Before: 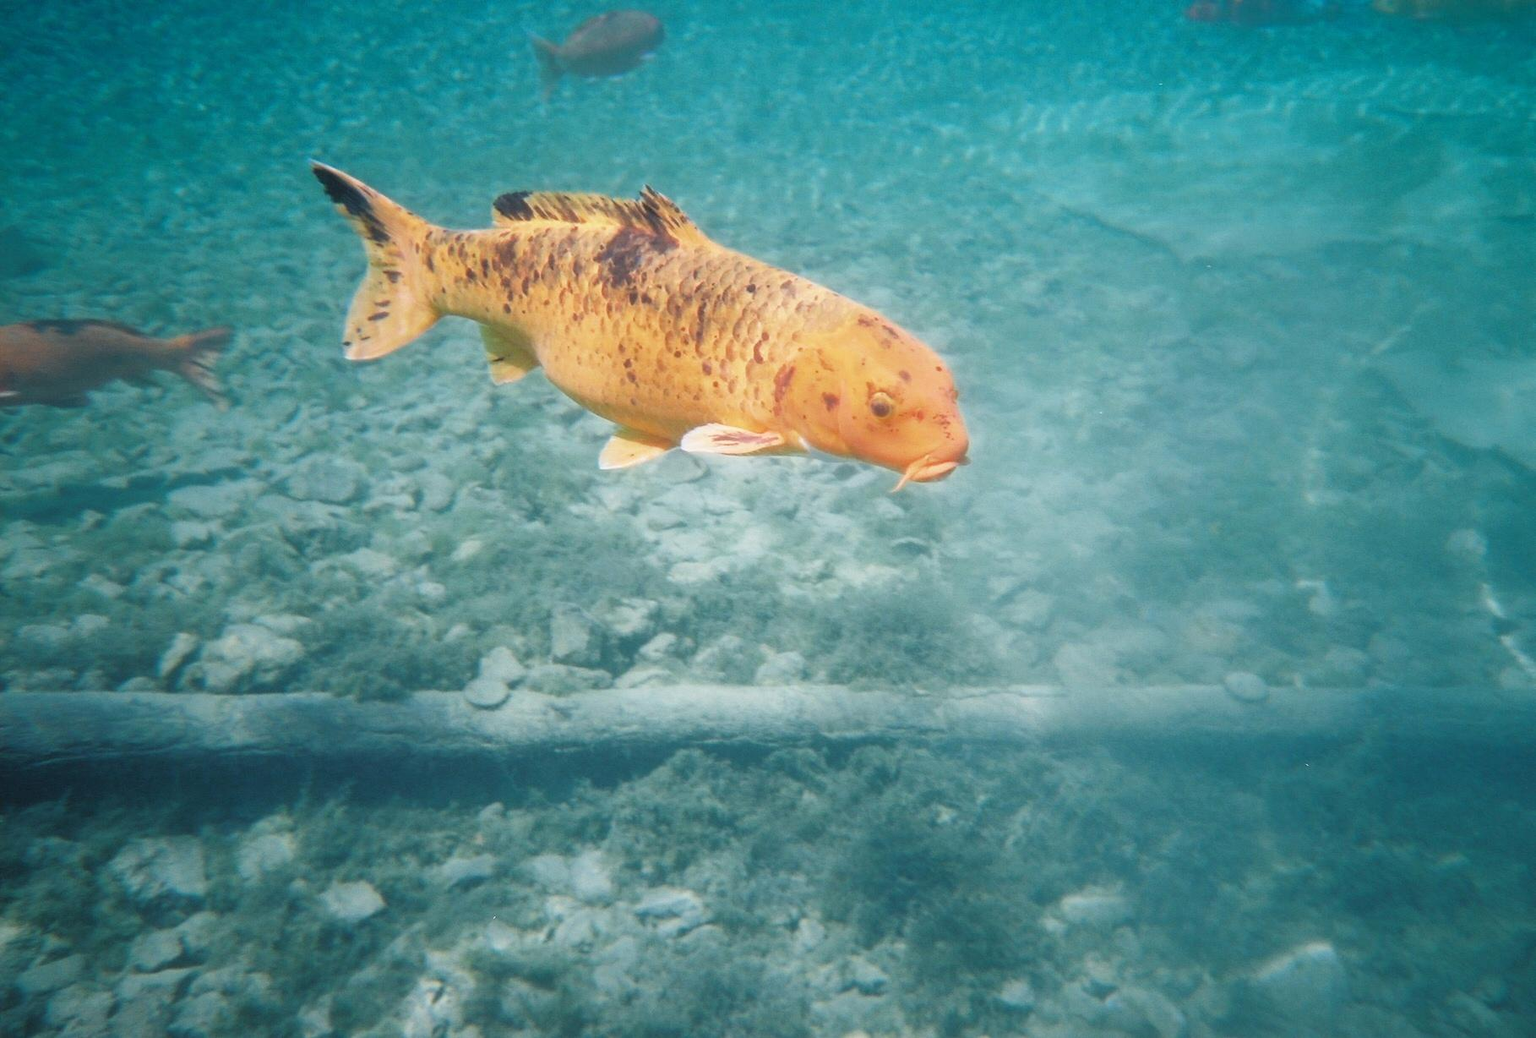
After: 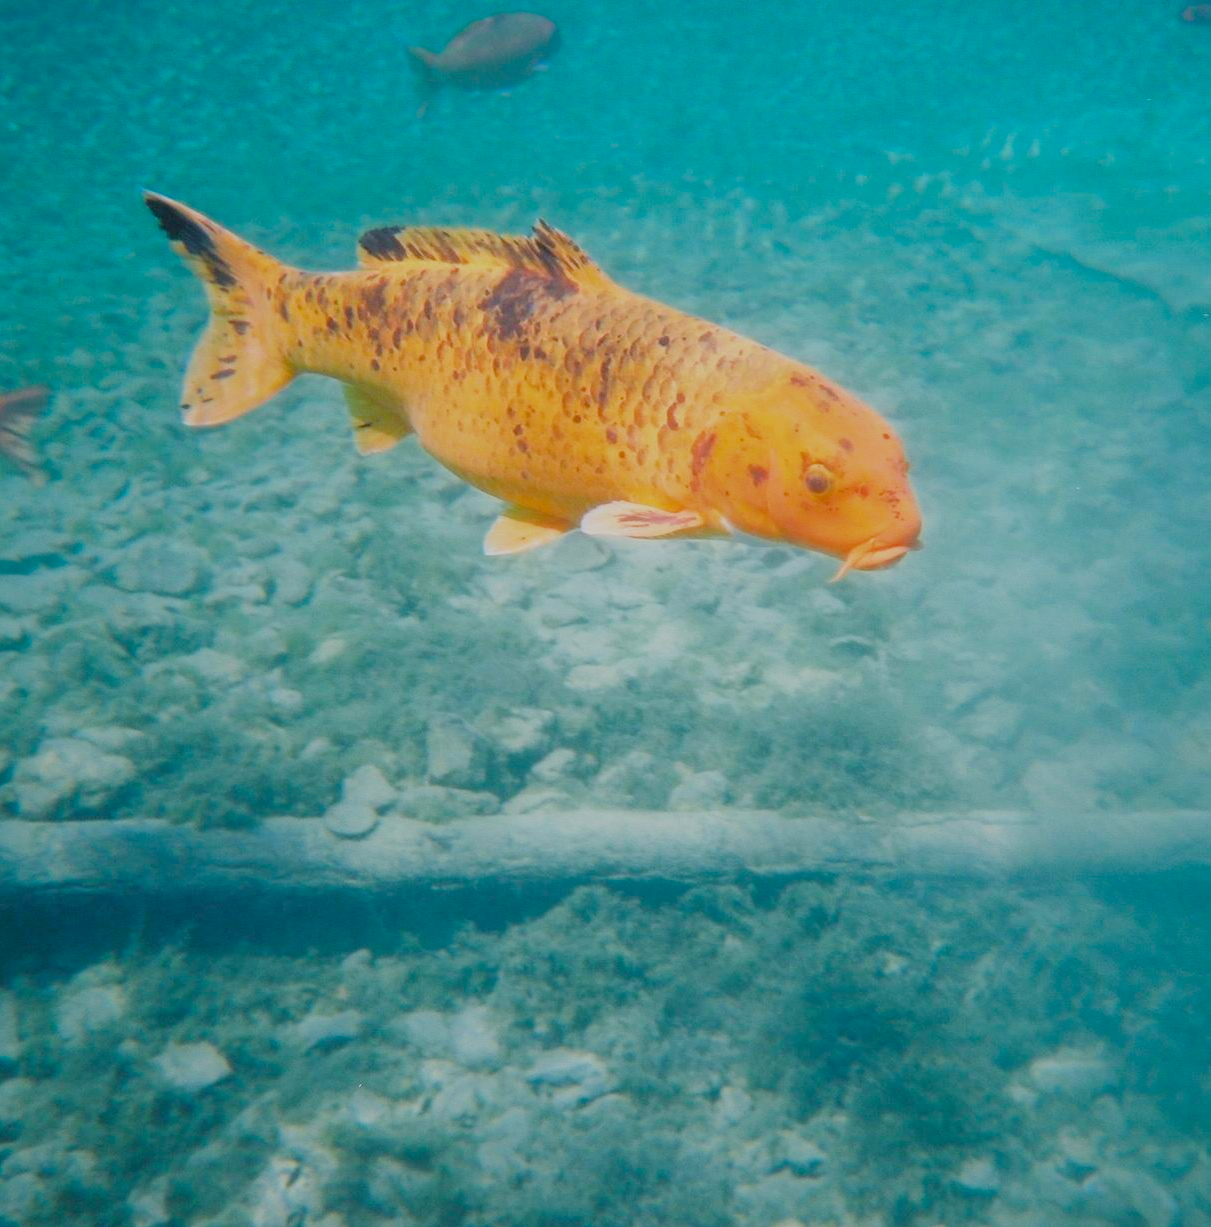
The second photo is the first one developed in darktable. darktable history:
crop and rotate: left 12.405%, right 20.935%
color calibration: illuminant same as pipeline (D50), adaptation none (bypass), x 0.333, y 0.334, temperature 5010.58 K
color balance rgb: linear chroma grading › global chroma 14.345%, perceptual saturation grading › global saturation 14.8%, contrast -9.546%
filmic rgb: middle gray luminance 18.39%, black relative exposure -9.01 EV, white relative exposure 3.7 EV, target black luminance 0%, hardness 4.81, latitude 67.91%, contrast 0.943, highlights saturation mix 19.6%, shadows ↔ highlights balance 21.74%
